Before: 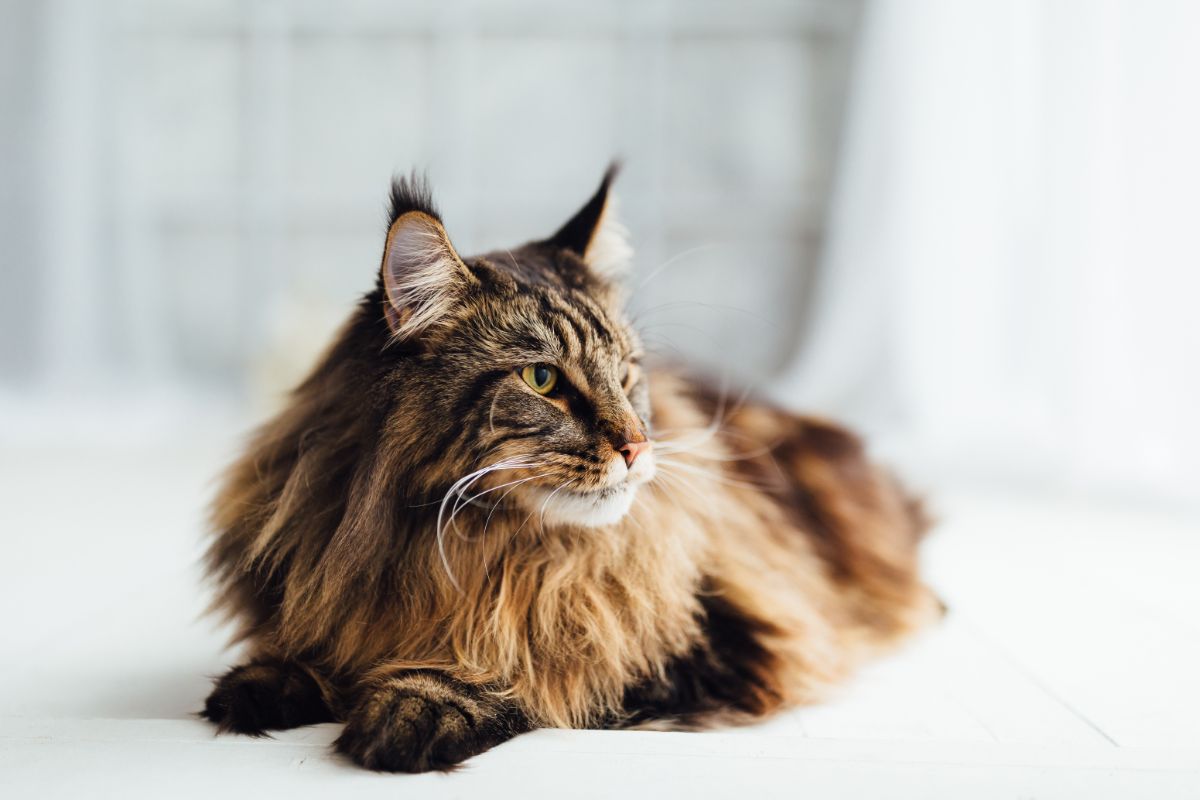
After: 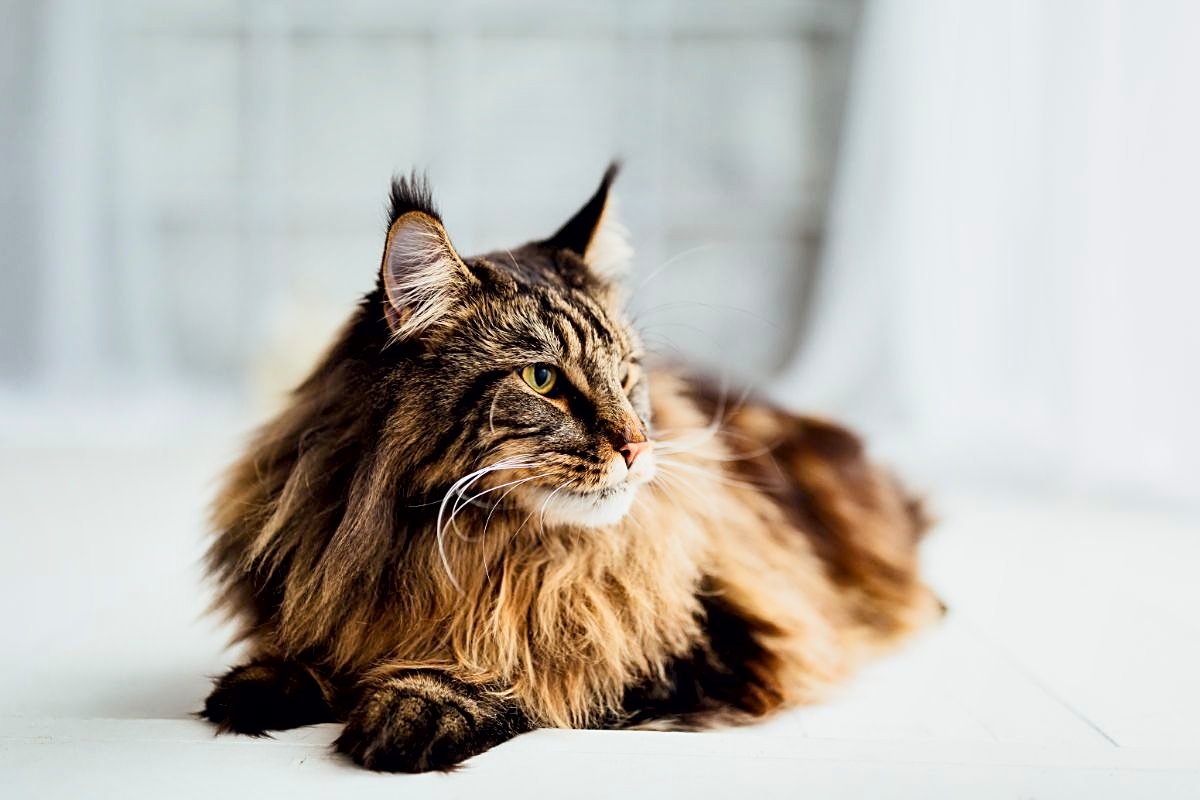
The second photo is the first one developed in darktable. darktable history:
sharpen: on, module defaults
contrast brightness saturation: contrast 0.205, brightness 0.14, saturation 0.149
exposure: black level correction 0.009, exposure -0.164 EV, compensate highlight preservation false
shadows and highlights: soften with gaussian
